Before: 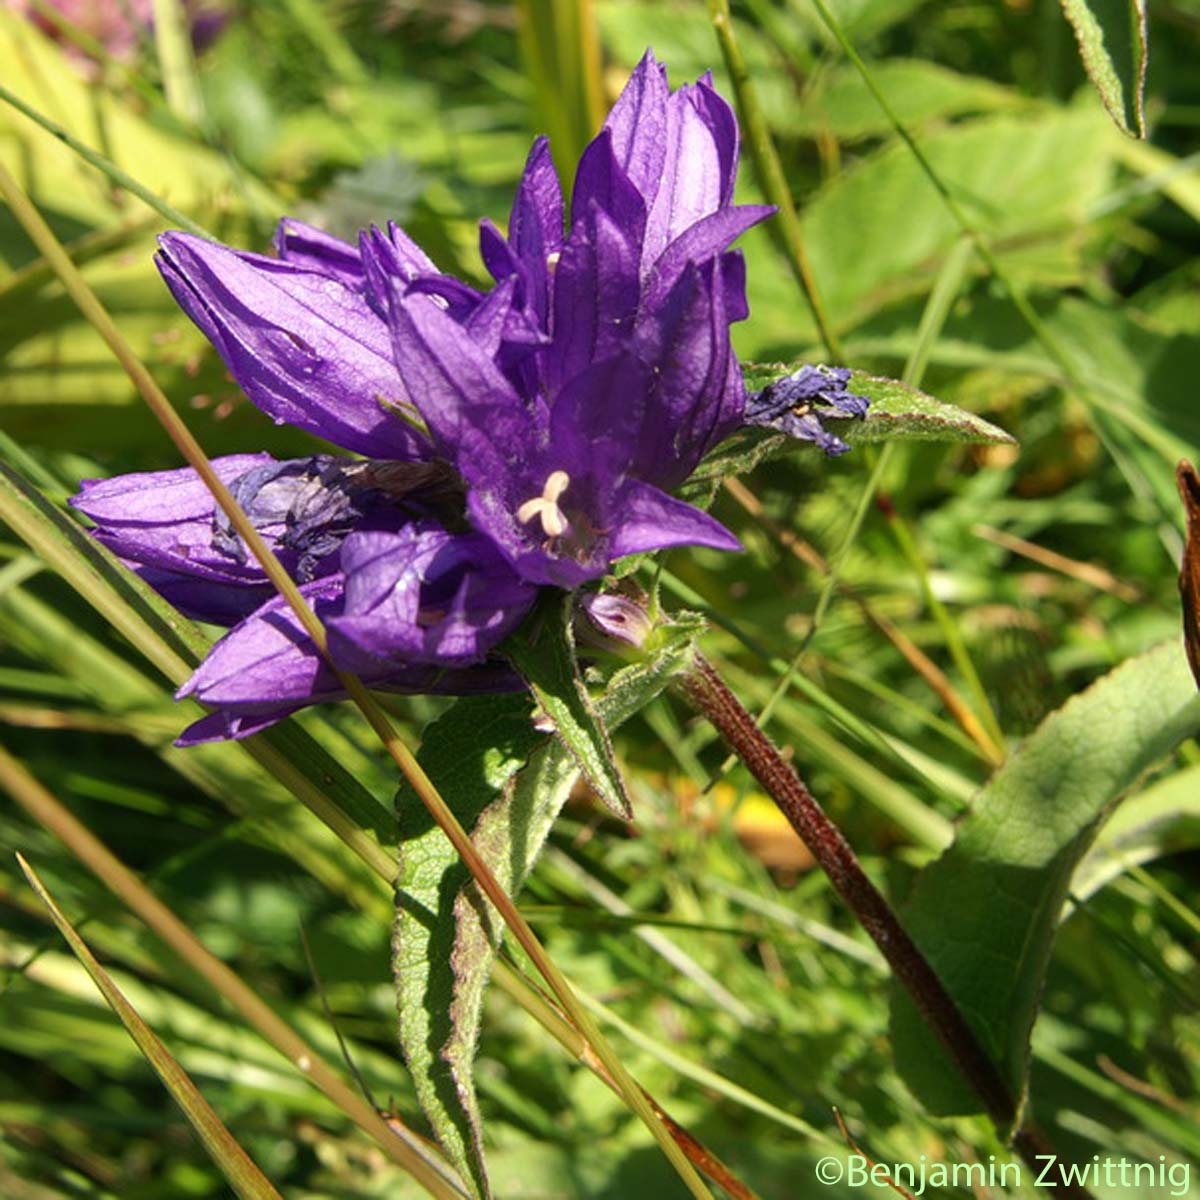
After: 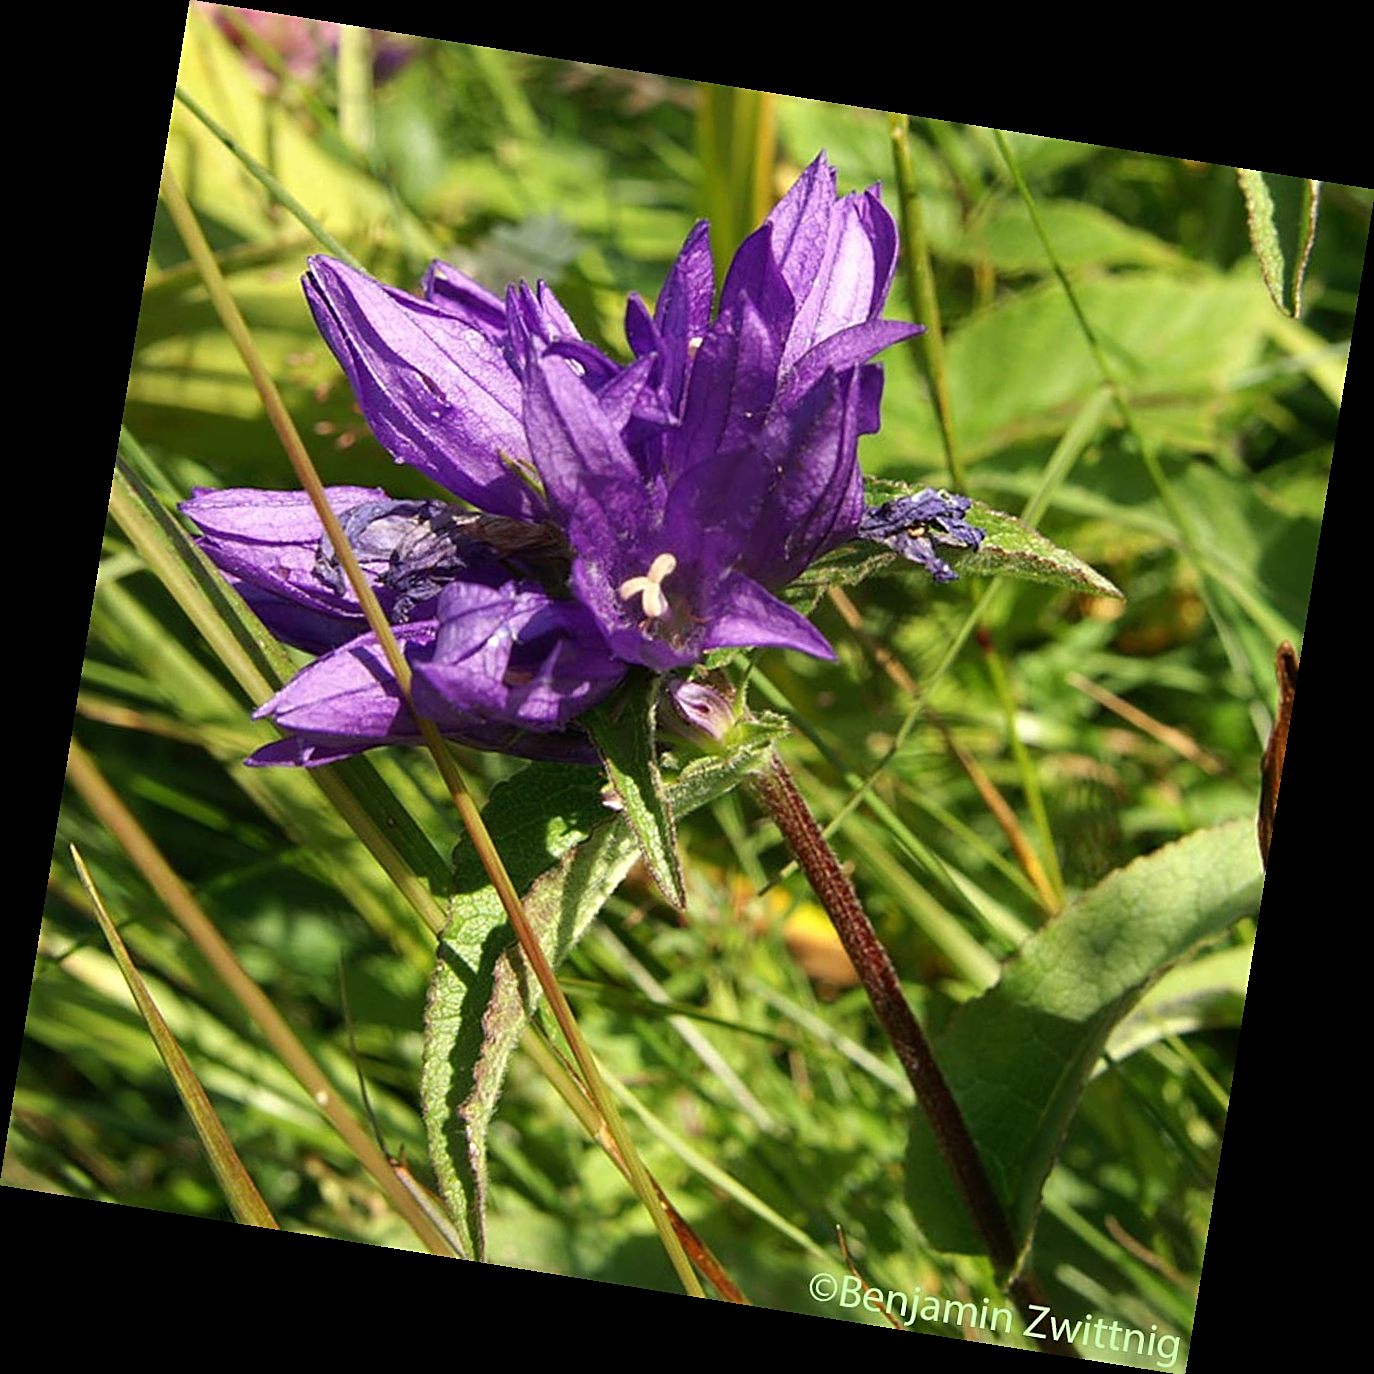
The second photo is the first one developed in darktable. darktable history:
rotate and perspective: rotation 9.12°, automatic cropping off
sharpen: on, module defaults
